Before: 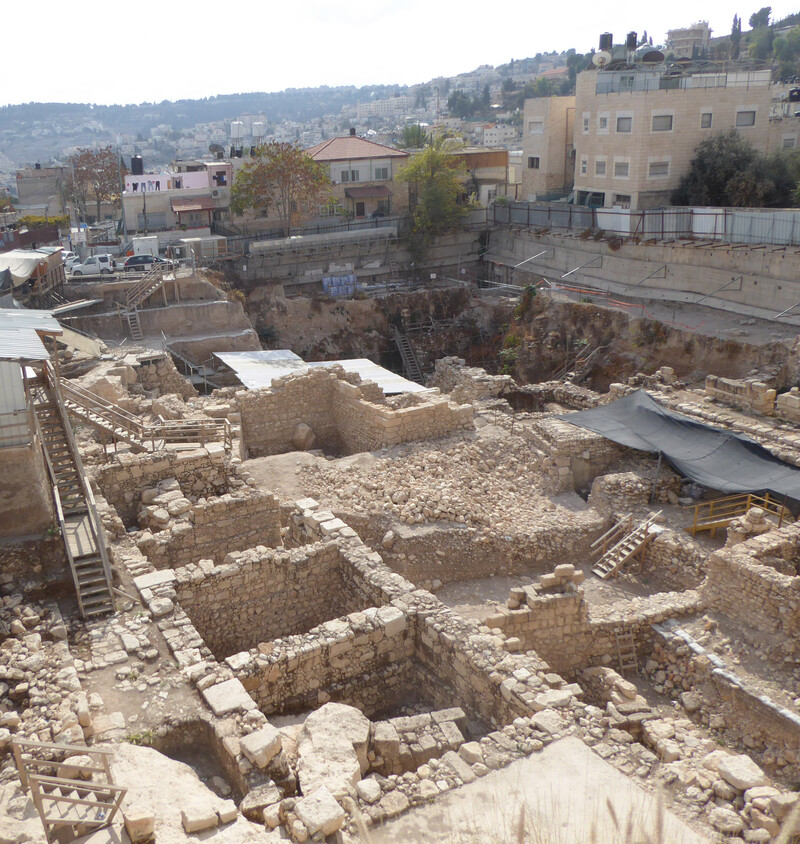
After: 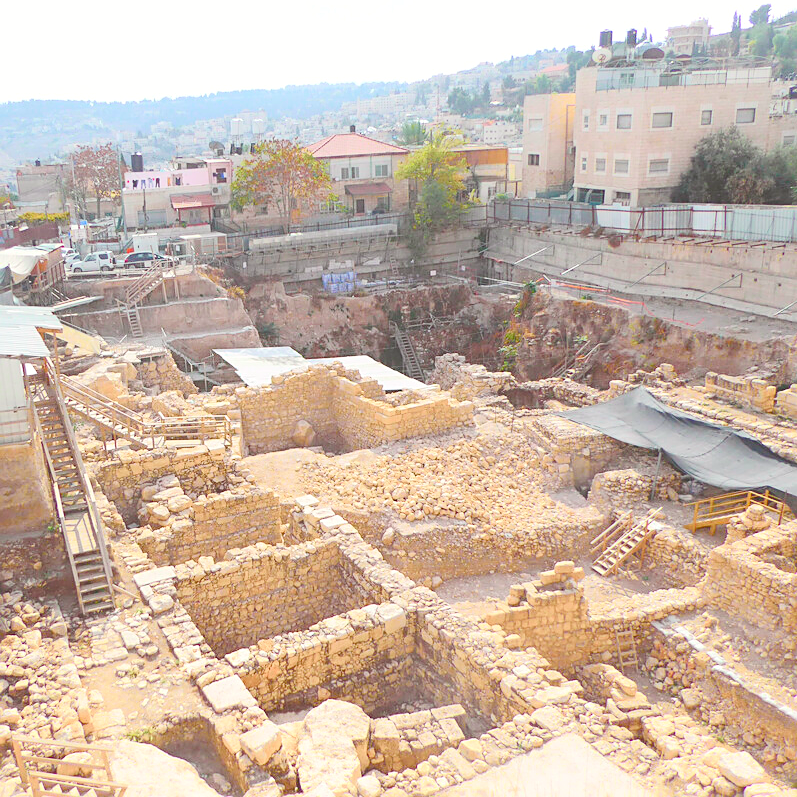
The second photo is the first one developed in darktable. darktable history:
exposure: black level correction -0.016, exposure -1.018 EV, compensate highlight preservation false
levels: levels [0.008, 0.318, 0.836]
tone curve: curves: ch0 [(0, 0) (0.131, 0.135) (0.288, 0.372) (0.451, 0.608) (0.612, 0.739) (0.736, 0.832) (1, 1)]; ch1 [(0, 0) (0.392, 0.398) (0.487, 0.471) (0.496, 0.493) (0.519, 0.531) (0.557, 0.591) (0.581, 0.639) (0.622, 0.711) (1, 1)]; ch2 [(0, 0) (0.388, 0.344) (0.438, 0.425) (0.476, 0.482) (0.502, 0.508) (0.524, 0.531) (0.538, 0.58) (0.58, 0.621) (0.613, 0.679) (0.655, 0.738) (1, 1)], color space Lab, independent channels, preserve colors none
crop: top 0.448%, right 0.264%, bottom 5.045%
sharpen: on, module defaults
